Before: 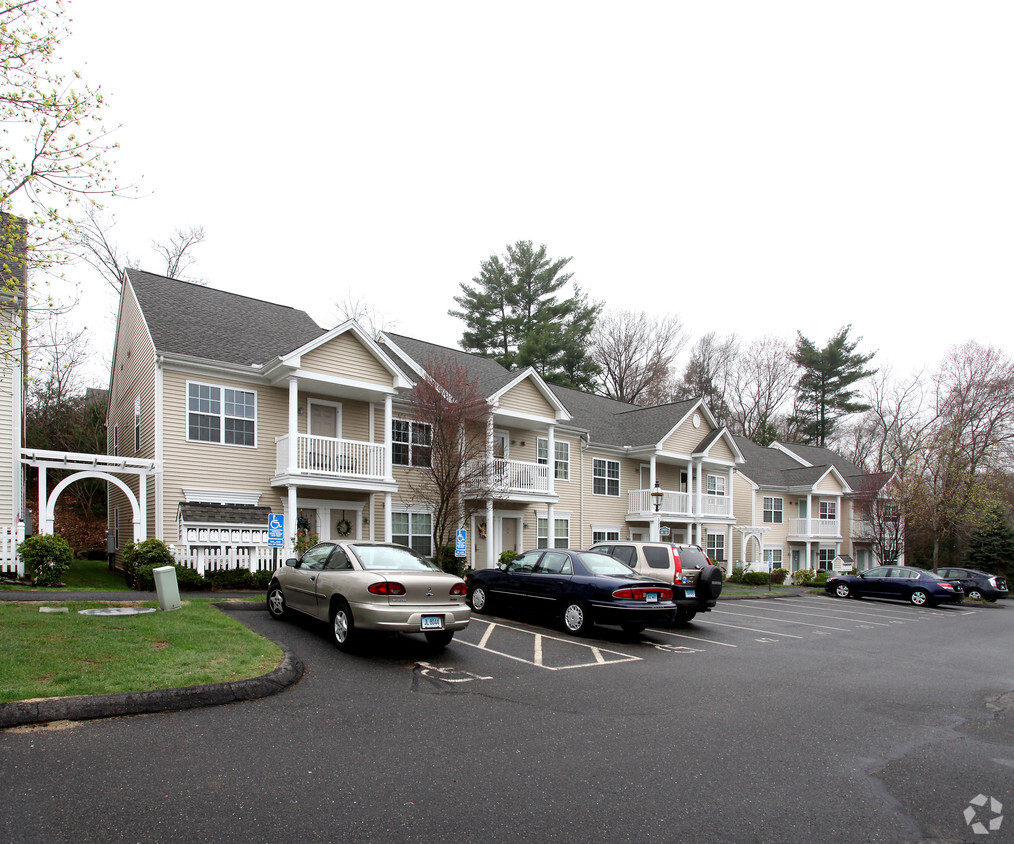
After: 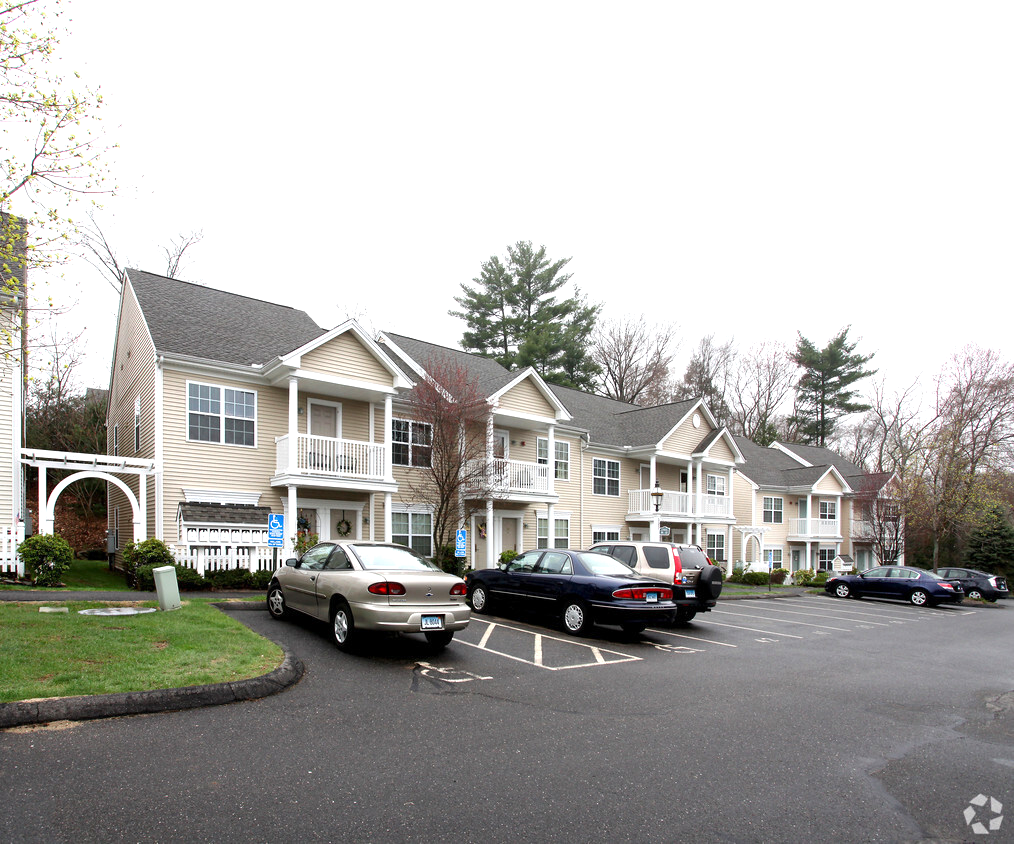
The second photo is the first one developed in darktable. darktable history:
exposure: exposure 0.465 EV, compensate exposure bias true, compensate highlight preservation false
